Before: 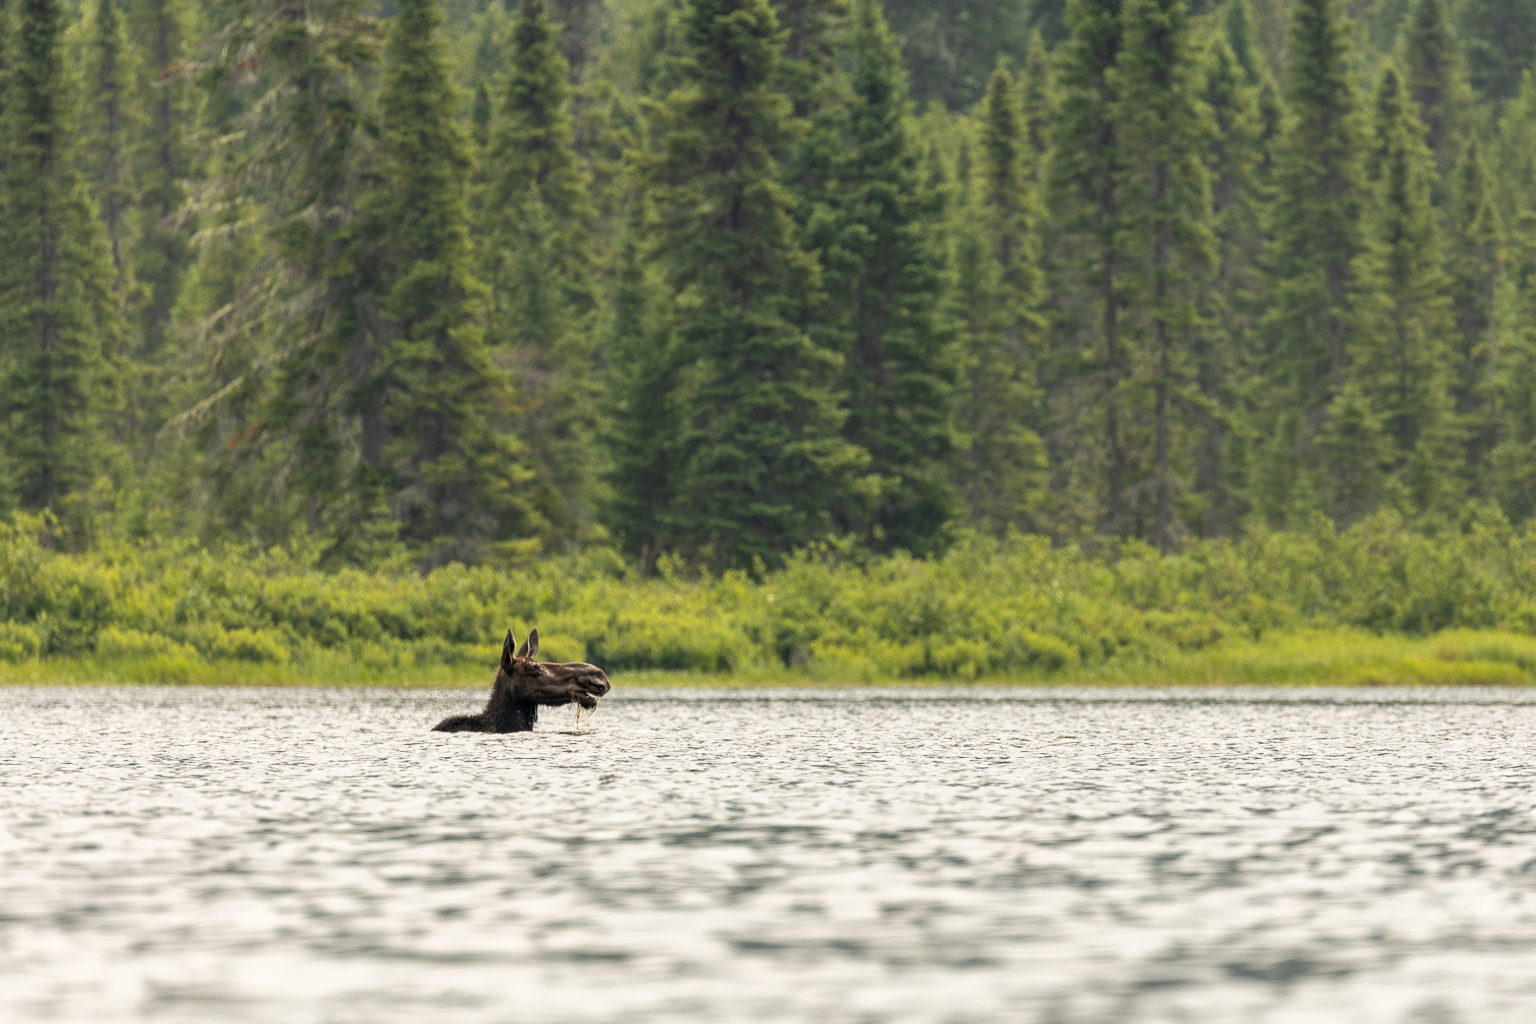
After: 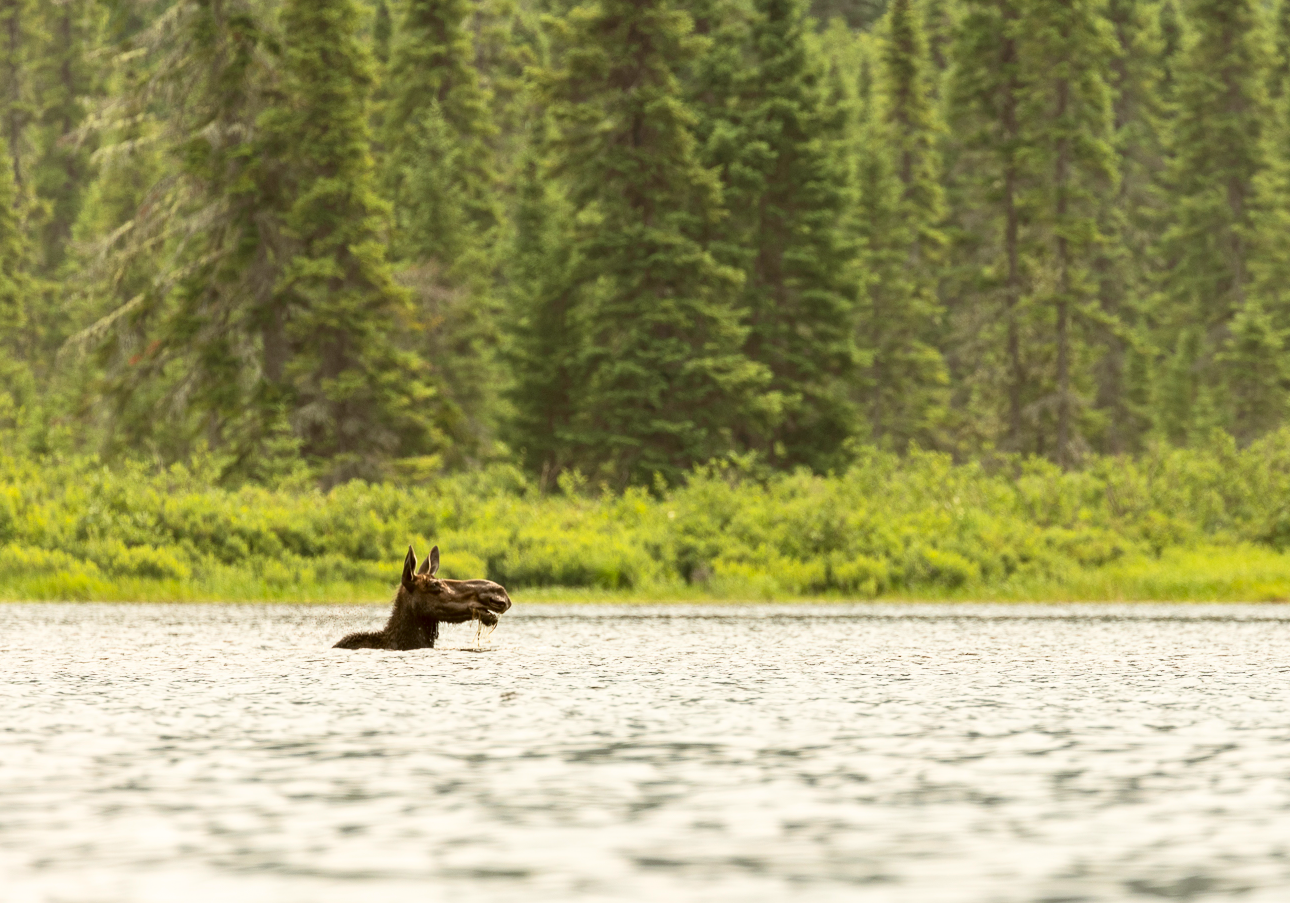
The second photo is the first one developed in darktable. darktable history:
contrast brightness saturation: contrast 0.2, brightness 0.16, saturation 0.22
tone equalizer: on, module defaults
crop: left 6.446%, top 8.188%, right 9.538%, bottom 3.548%
color correction: highlights a* -0.482, highlights b* 0.161, shadows a* 4.66, shadows b* 20.72
